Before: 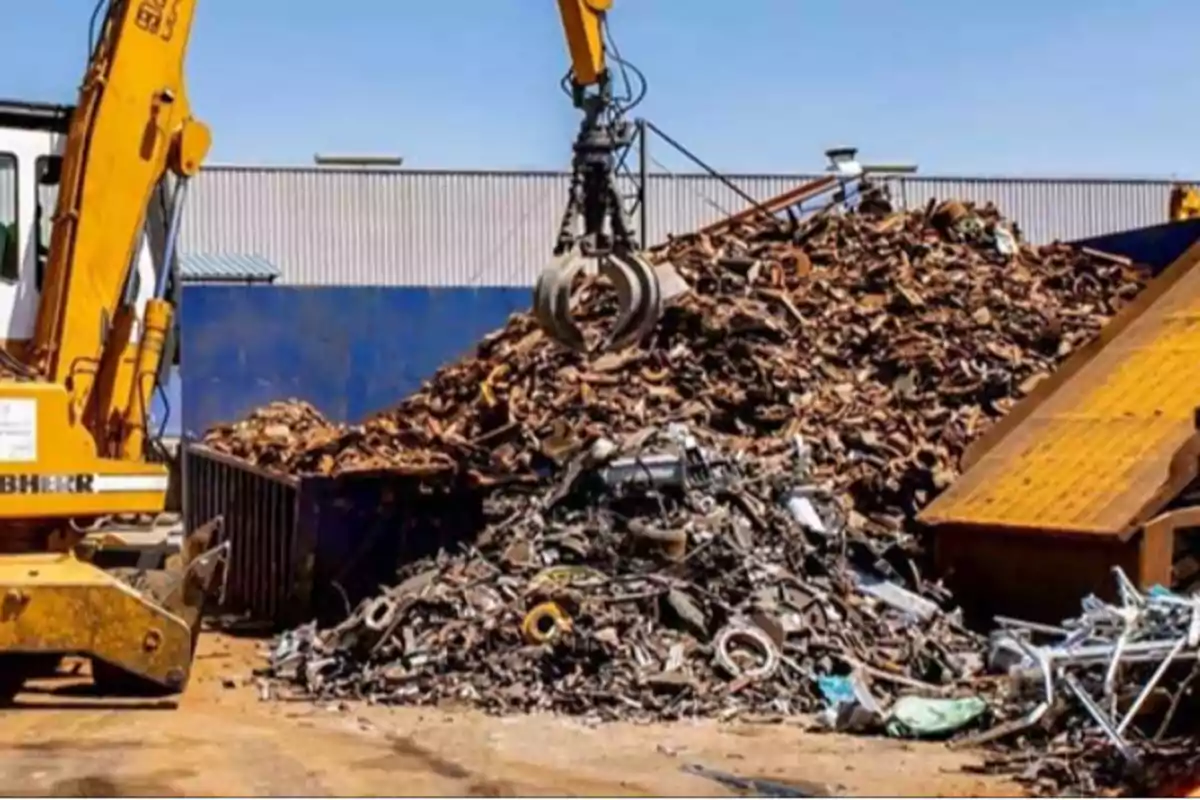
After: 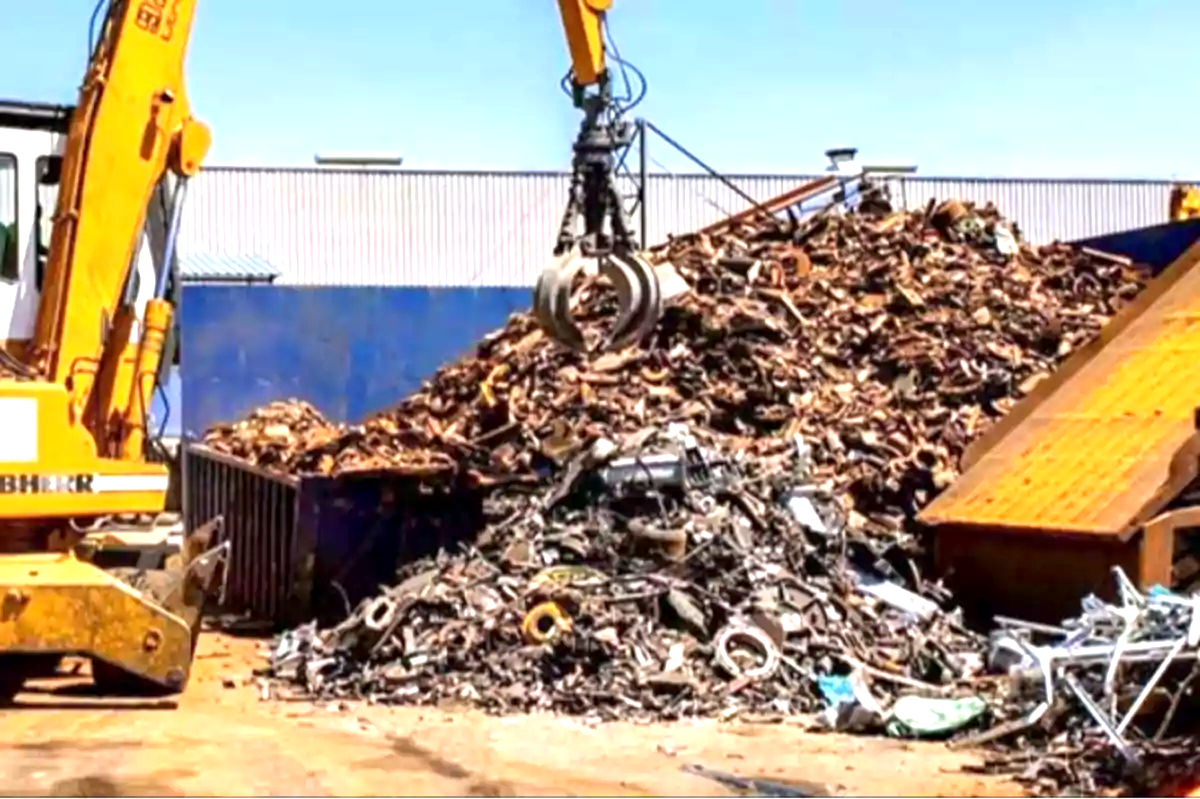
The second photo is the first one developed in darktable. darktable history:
color correction: highlights a* 0.003, highlights b* -0.283
exposure: black level correction 0.001, exposure 0.955 EV, compensate exposure bias true, compensate highlight preservation false
crop: bottom 0.071%
